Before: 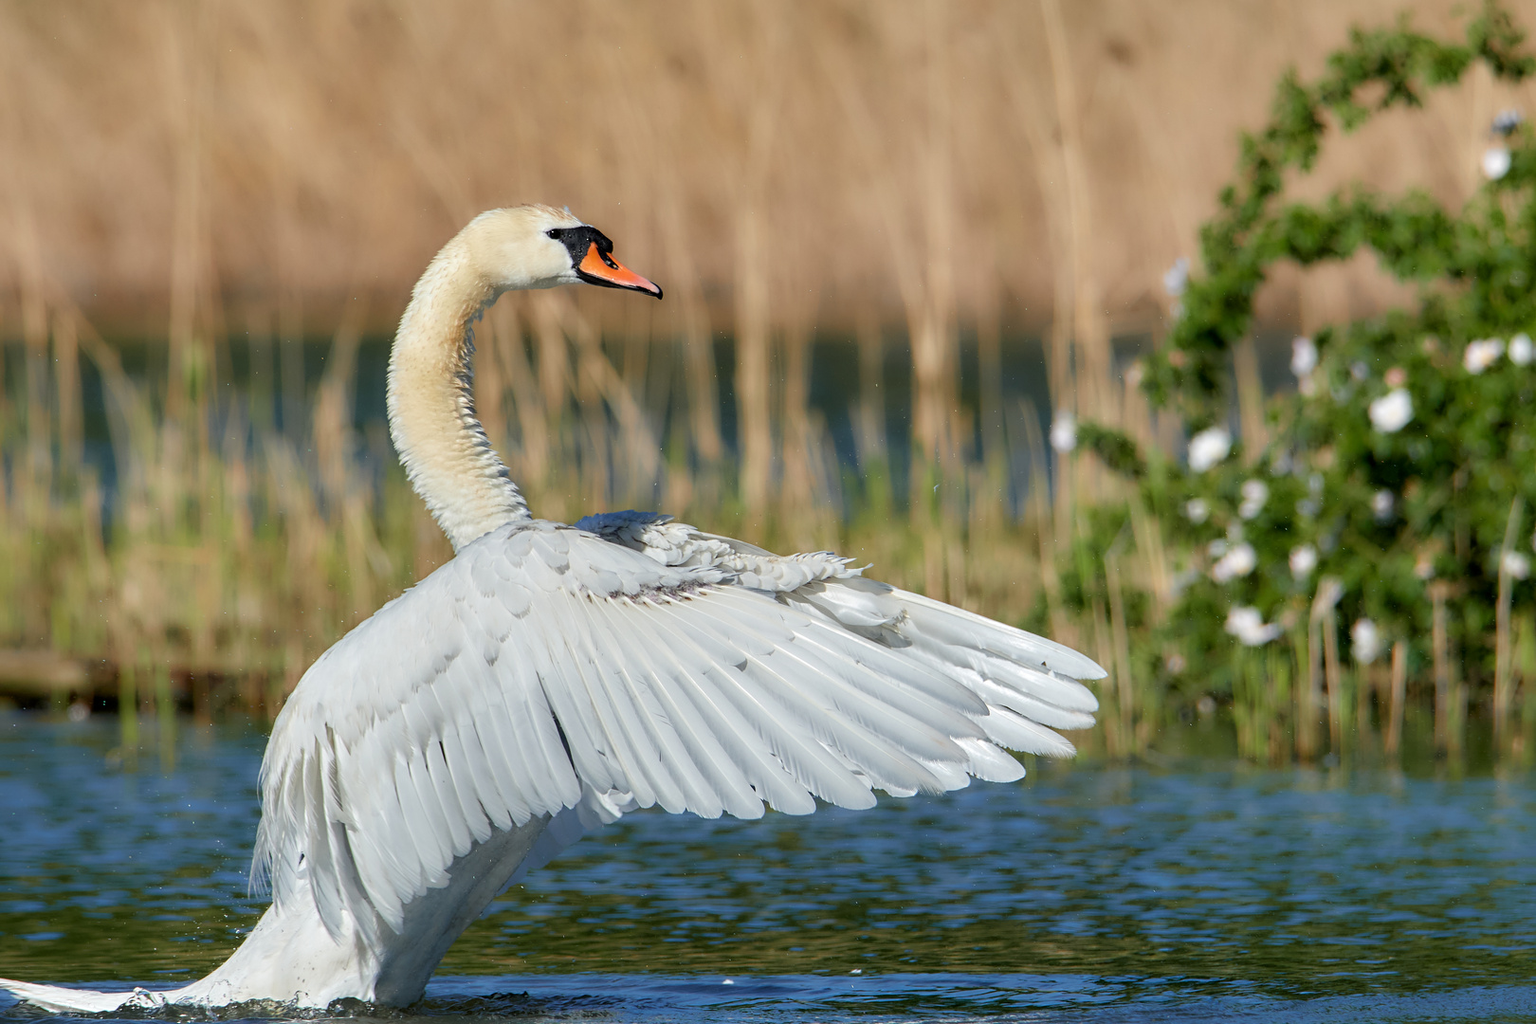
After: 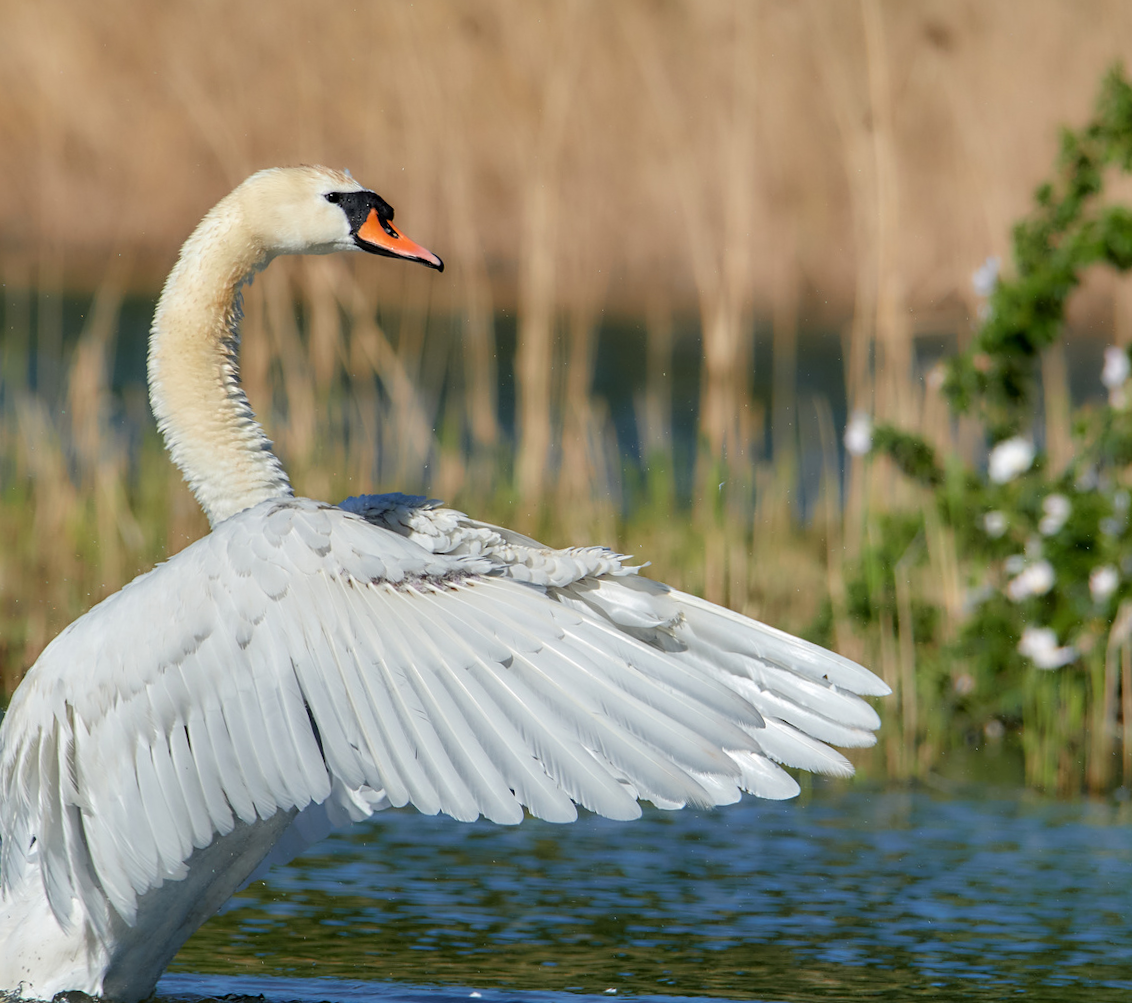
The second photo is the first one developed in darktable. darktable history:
crop and rotate: angle -2.94°, left 13.954%, top 0.044%, right 10.844%, bottom 0.038%
